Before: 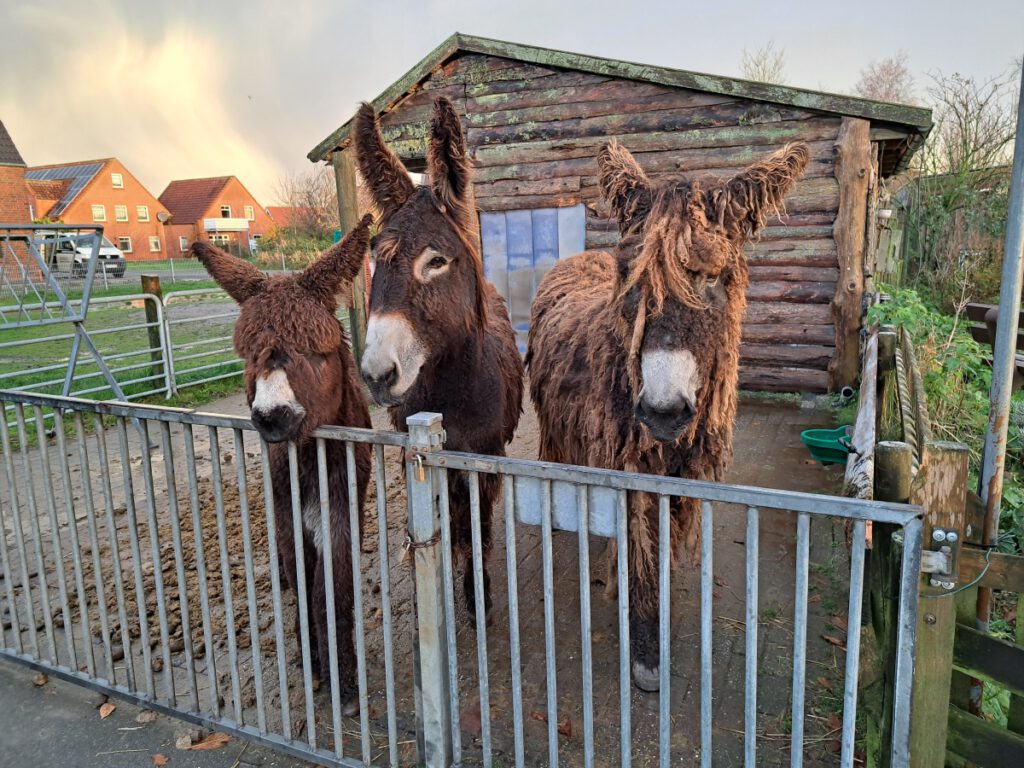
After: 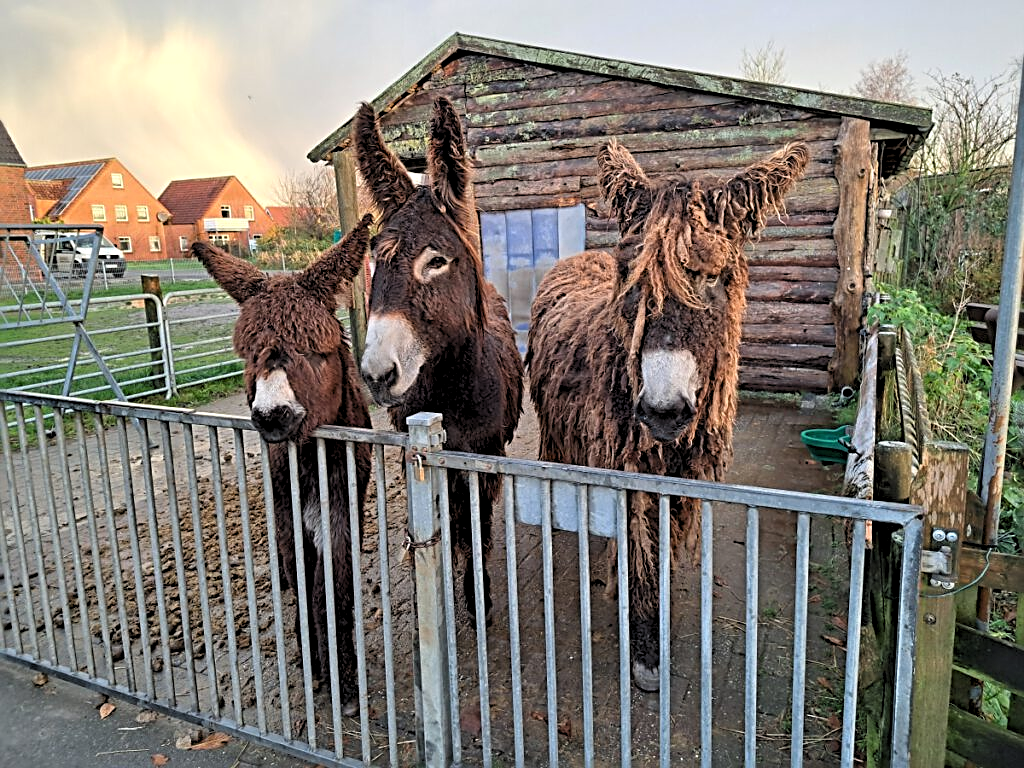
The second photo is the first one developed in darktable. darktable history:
sharpen: radius 2.531, amount 0.628
levels: levels [0.073, 0.497, 0.972]
